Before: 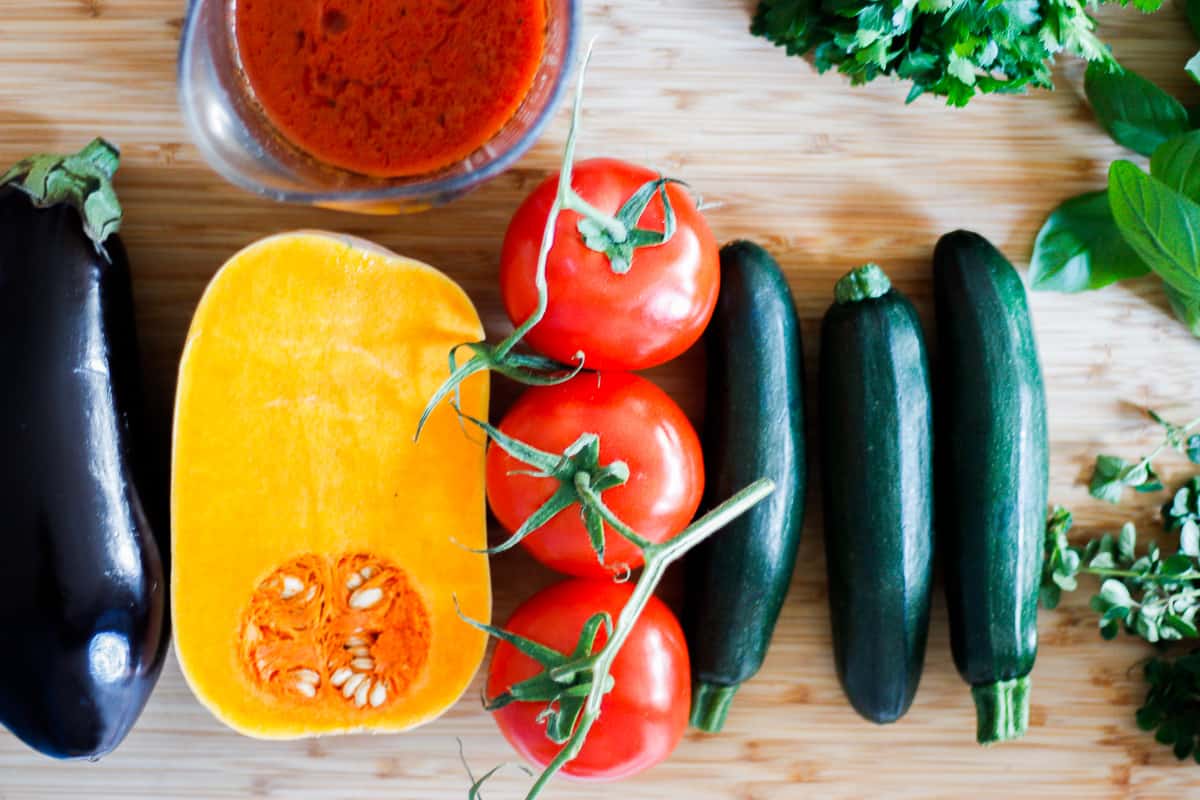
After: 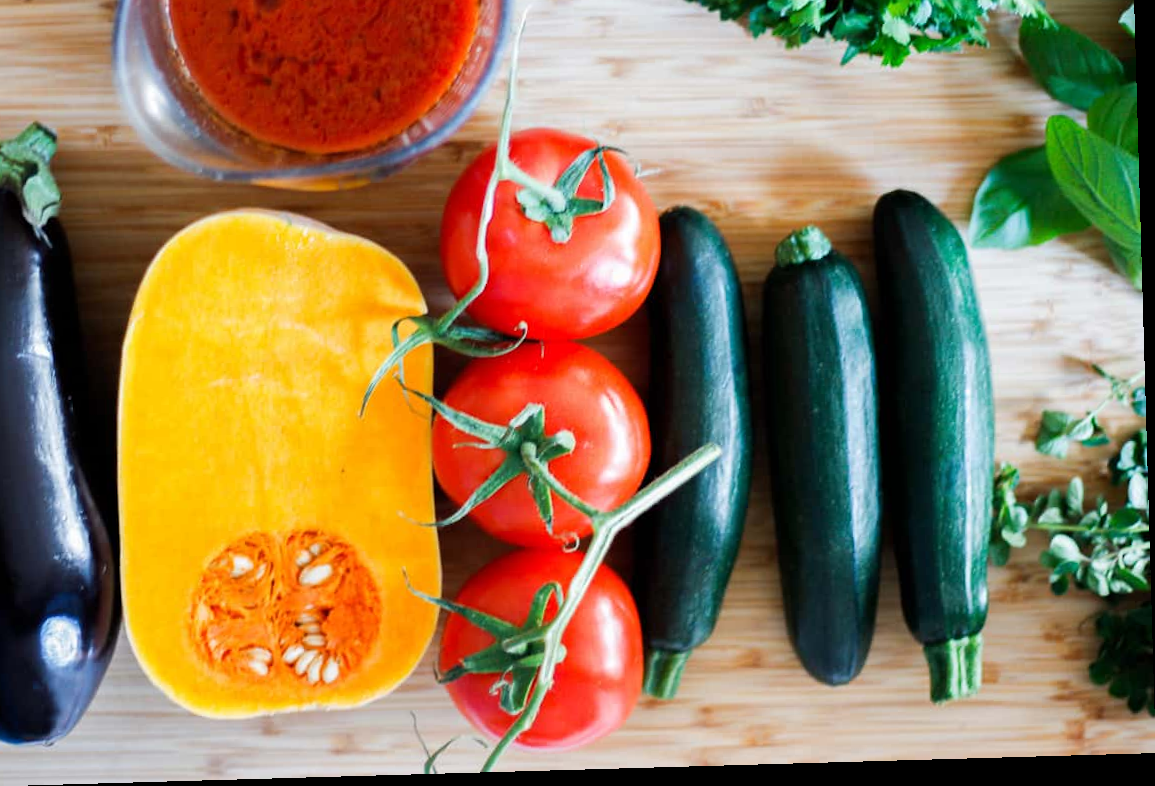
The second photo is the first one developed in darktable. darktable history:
crop and rotate: angle 1.65°, left 5.502%, top 5.714%
